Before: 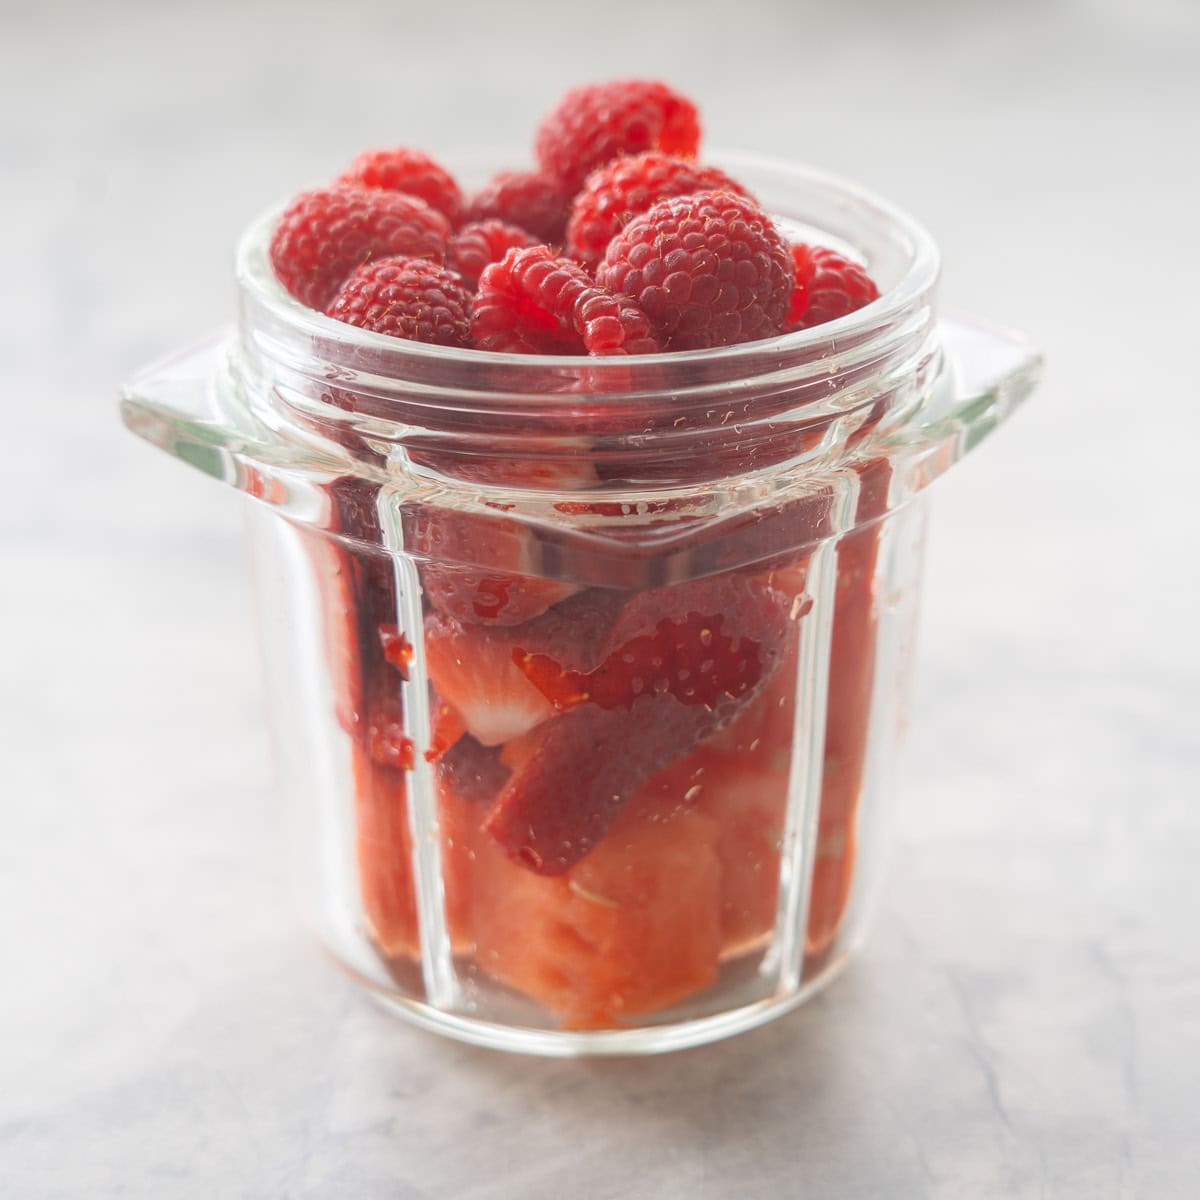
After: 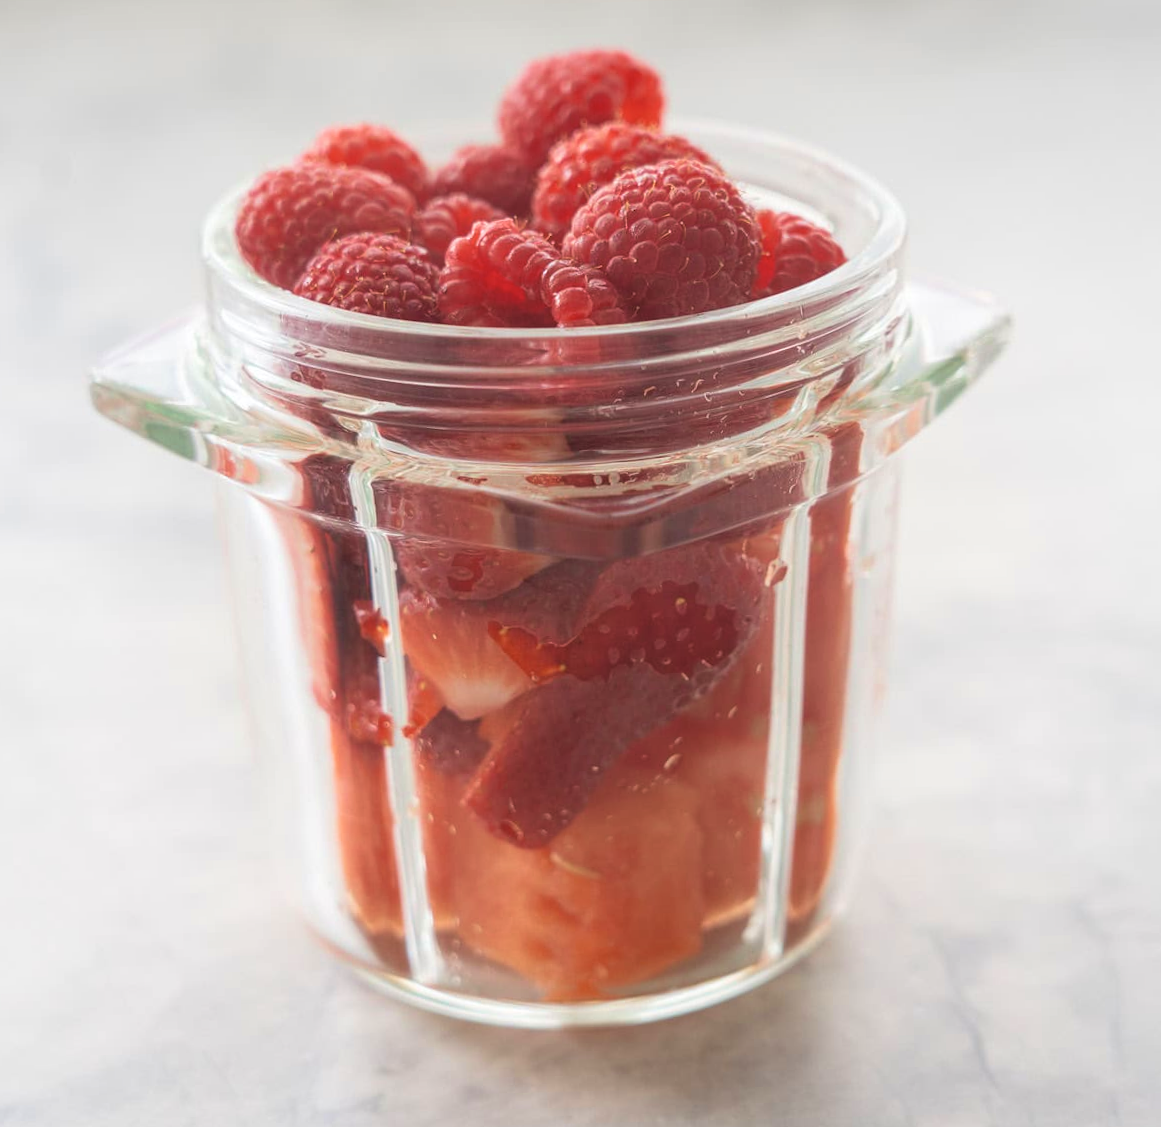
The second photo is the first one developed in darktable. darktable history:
crop and rotate: left 1.774%, right 0.633%, bottom 1.28%
rotate and perspective: rotation -1.42°, crop left 0.016, crop right 0.984, crop top 0.035, crop bottom 0.965
contrast brightness saturation: saturation -0.1
velvia: strength 36.57%
